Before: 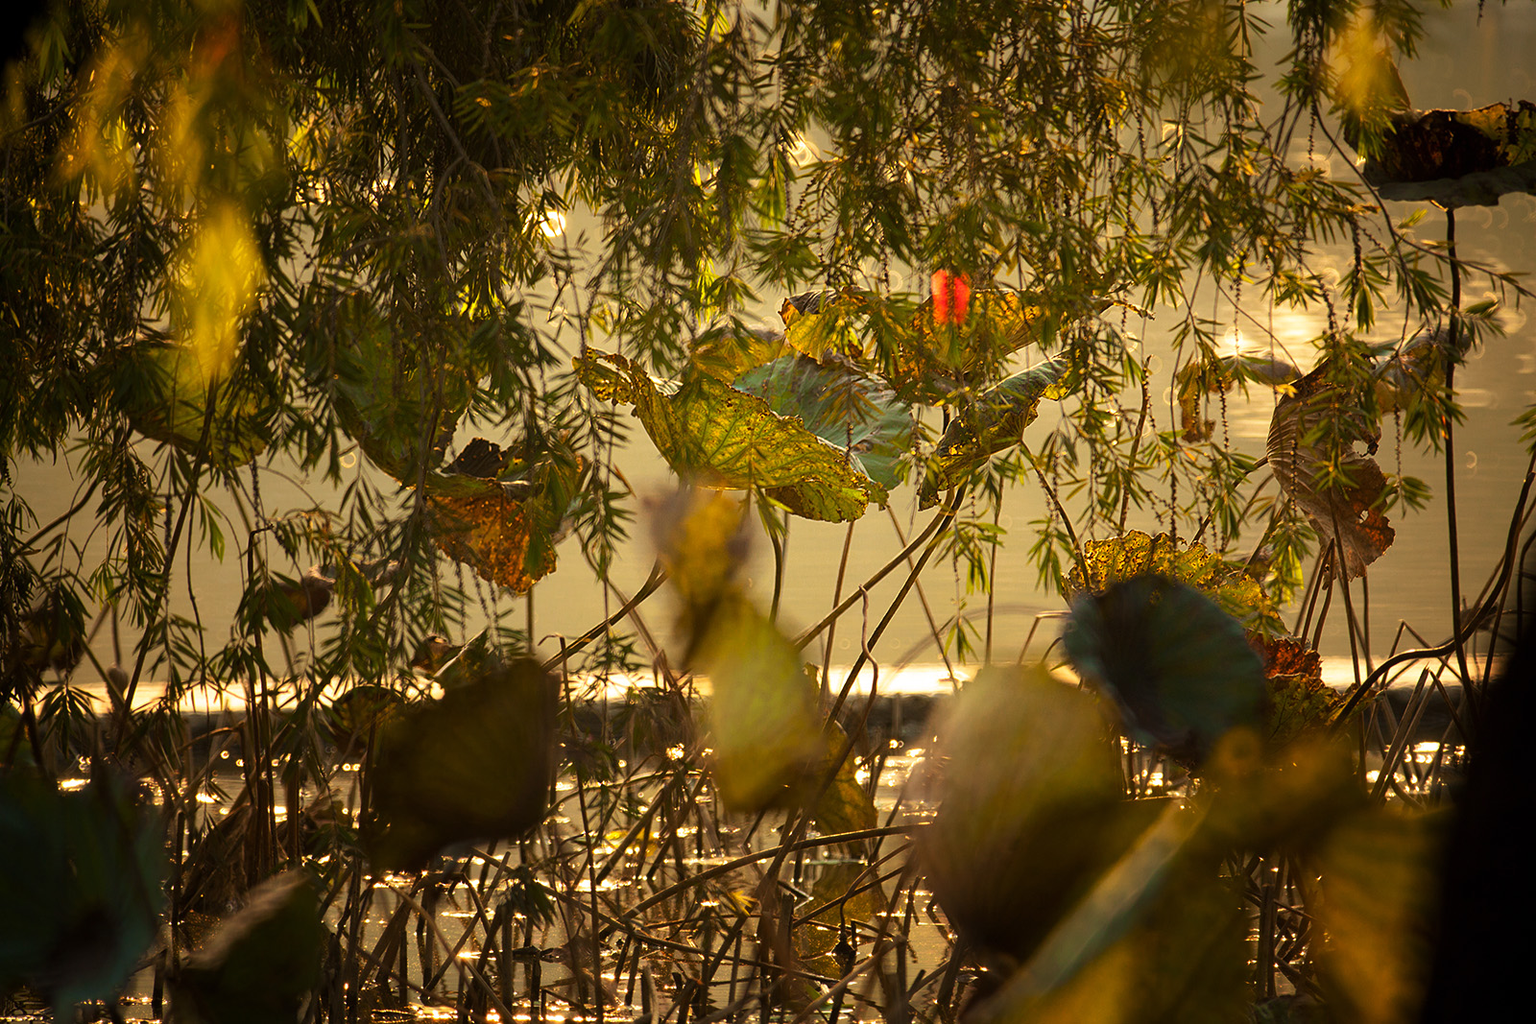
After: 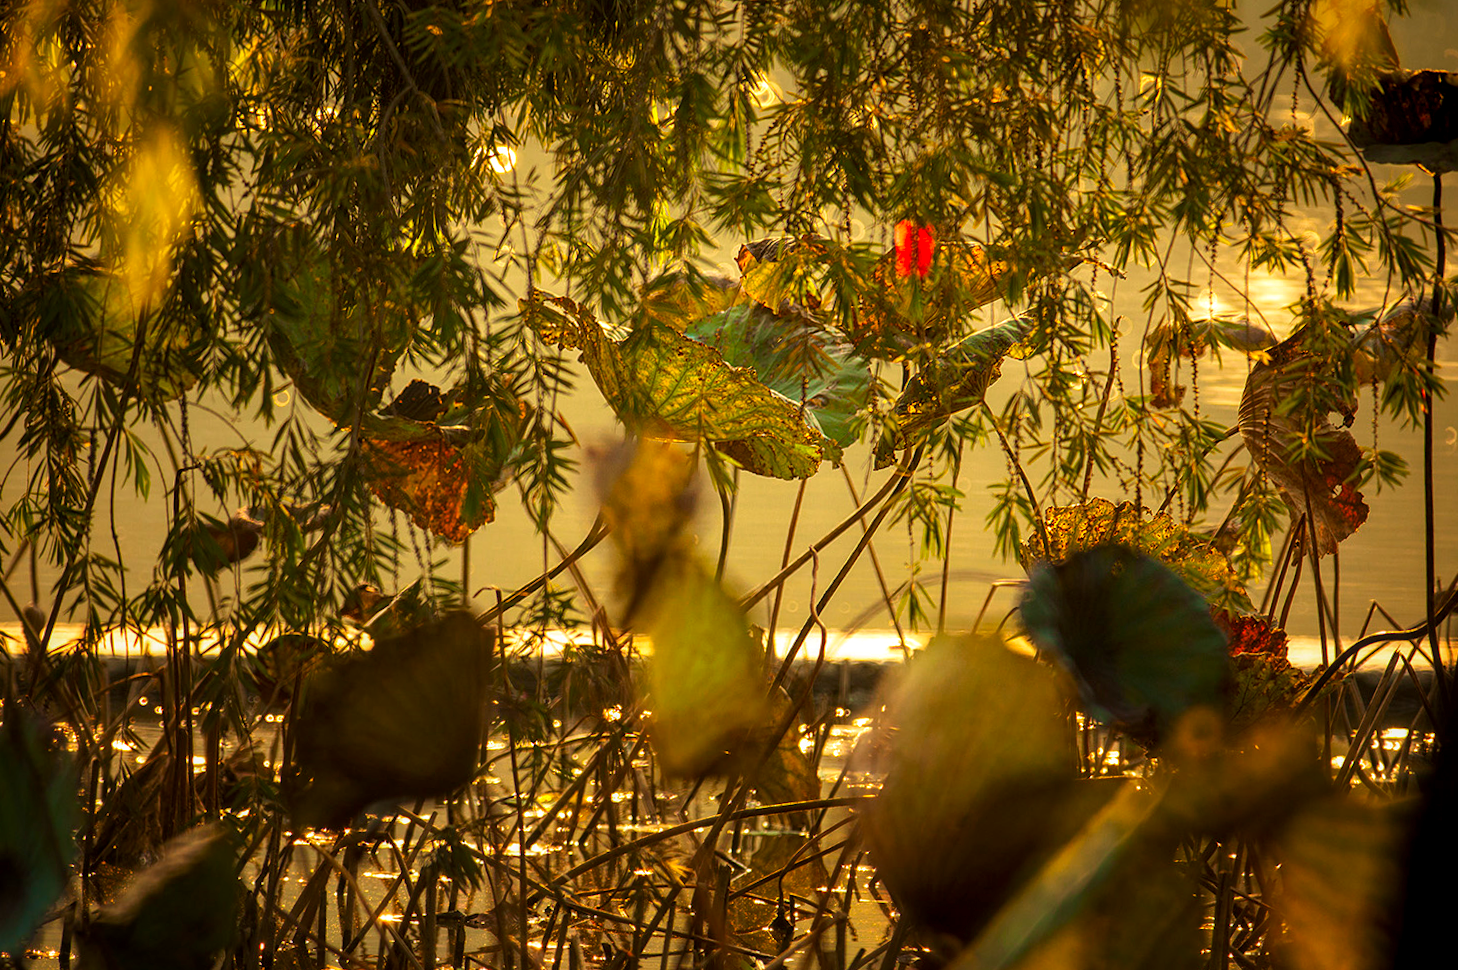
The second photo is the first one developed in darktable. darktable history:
crop and rotate: angle -1.85°, left 3.073%, top 4.263%, right 1.425%, bottom 0.451%
velvia: on, module defaults
color correction: highlights b* 0.039, saturation 1.36
local contrast: on, module defaults
